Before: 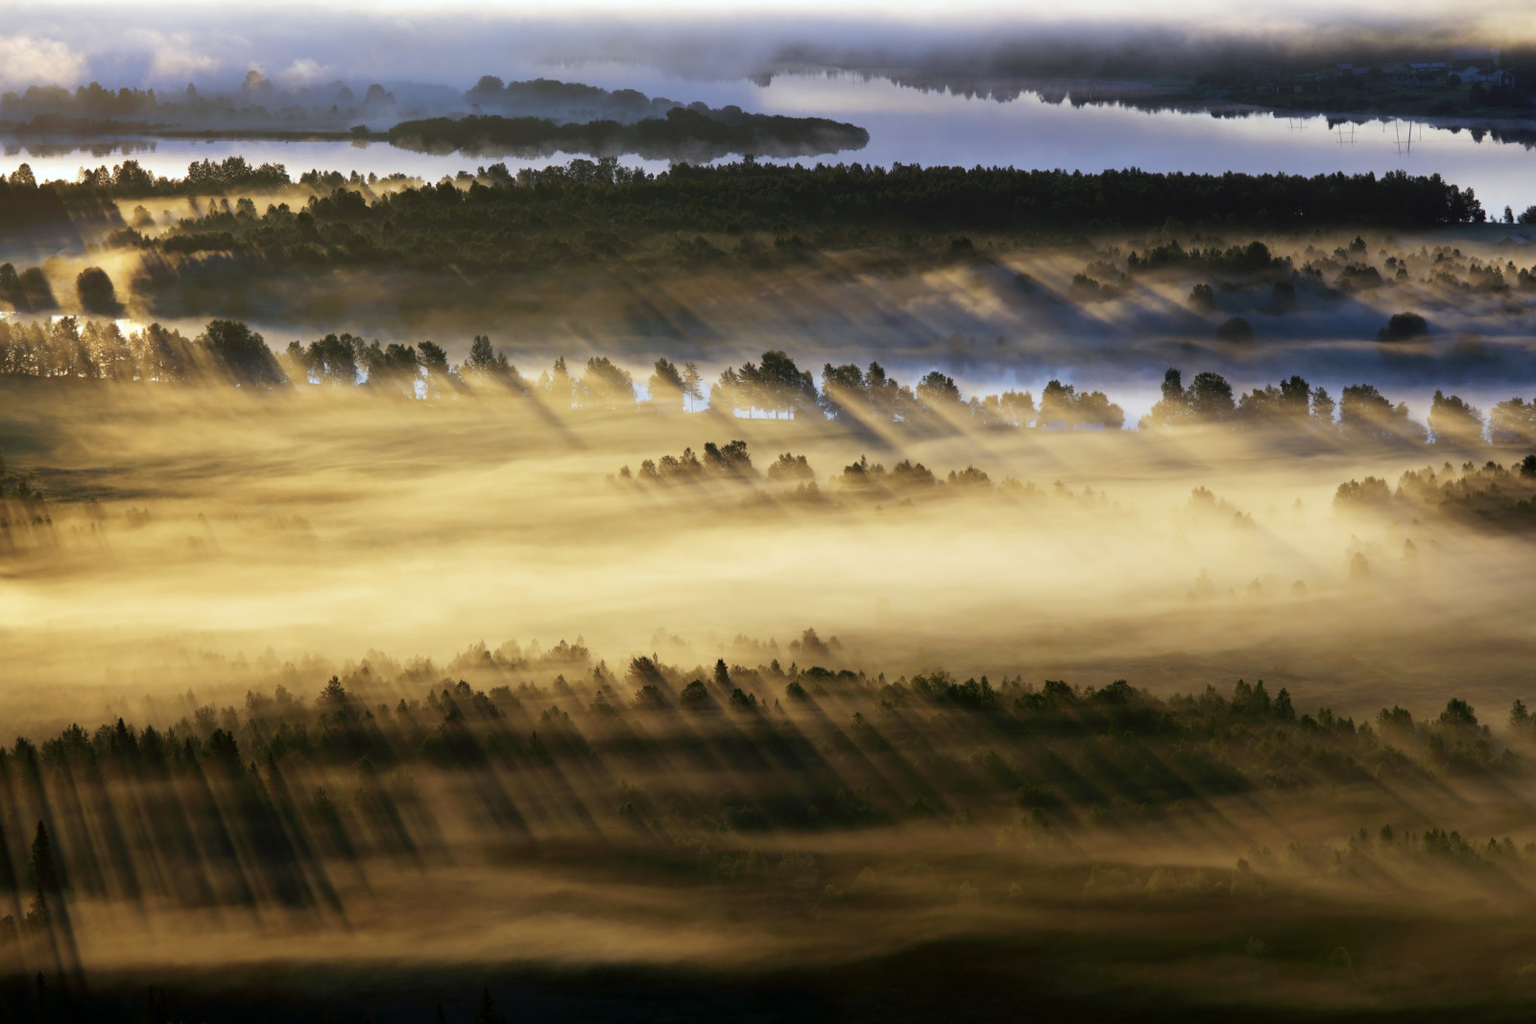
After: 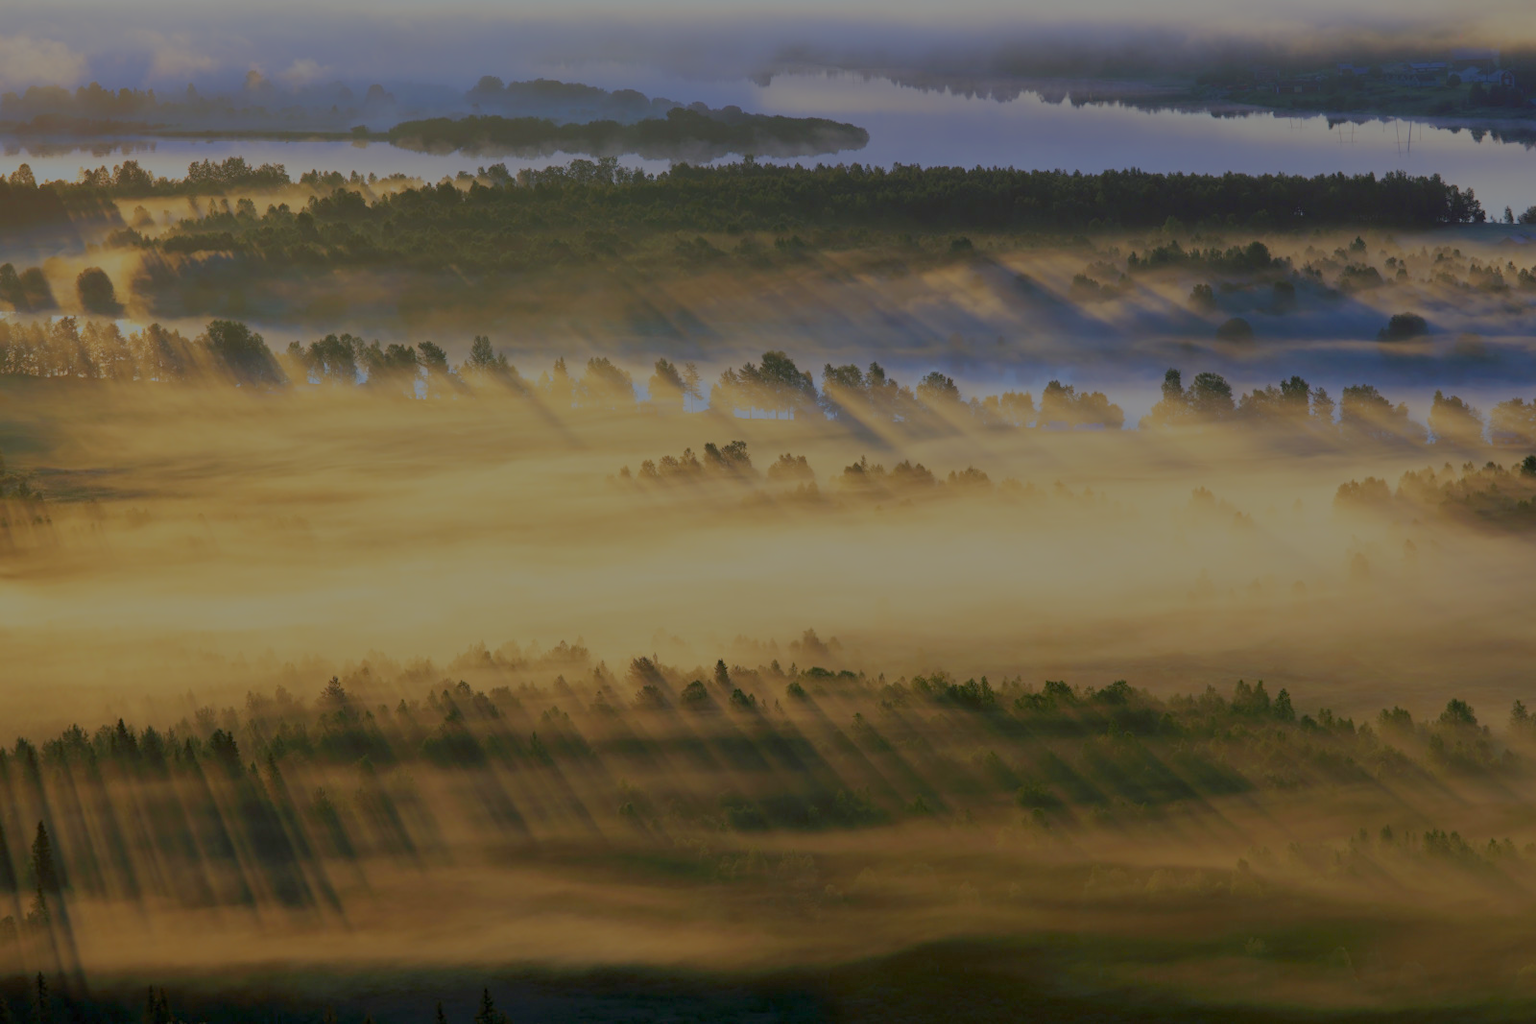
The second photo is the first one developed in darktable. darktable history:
filmic rgb: black relative exposure -15.86 EV, white relative exposure 7.98 EV, hardness 4.16, latitude 49.36%, contrast 0.506, preserve chrominance RGB euclidean norm (legacy), color science v4 (2020)
